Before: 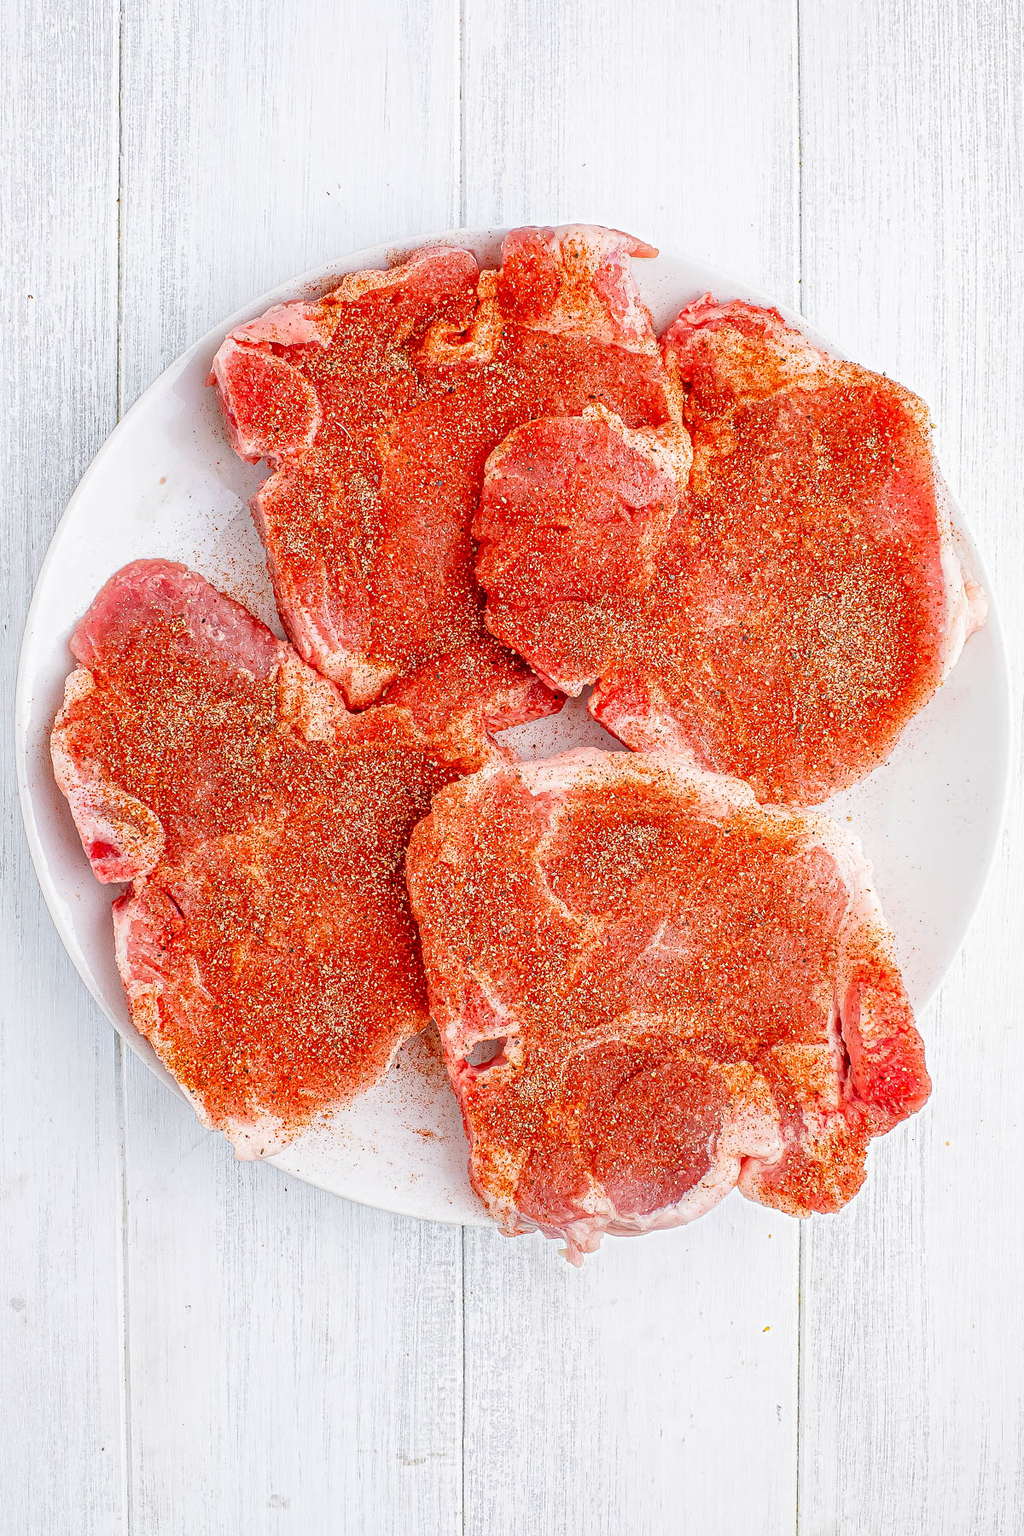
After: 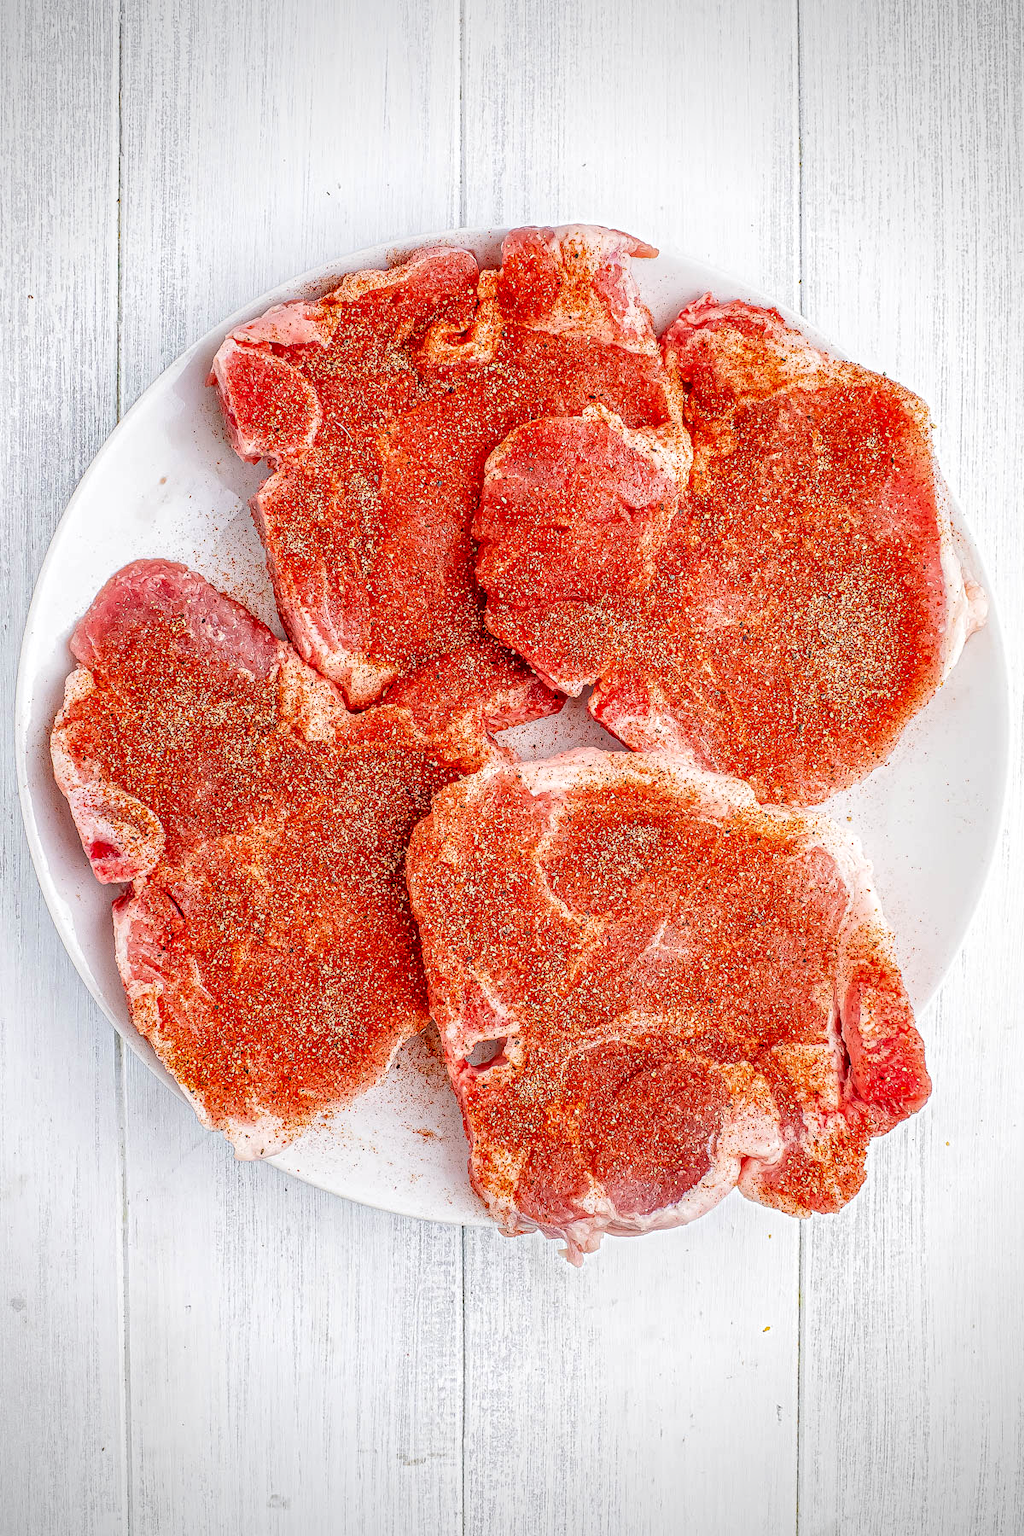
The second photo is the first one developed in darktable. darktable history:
vignetting: on, module defaults
local contrast: detail 130%
